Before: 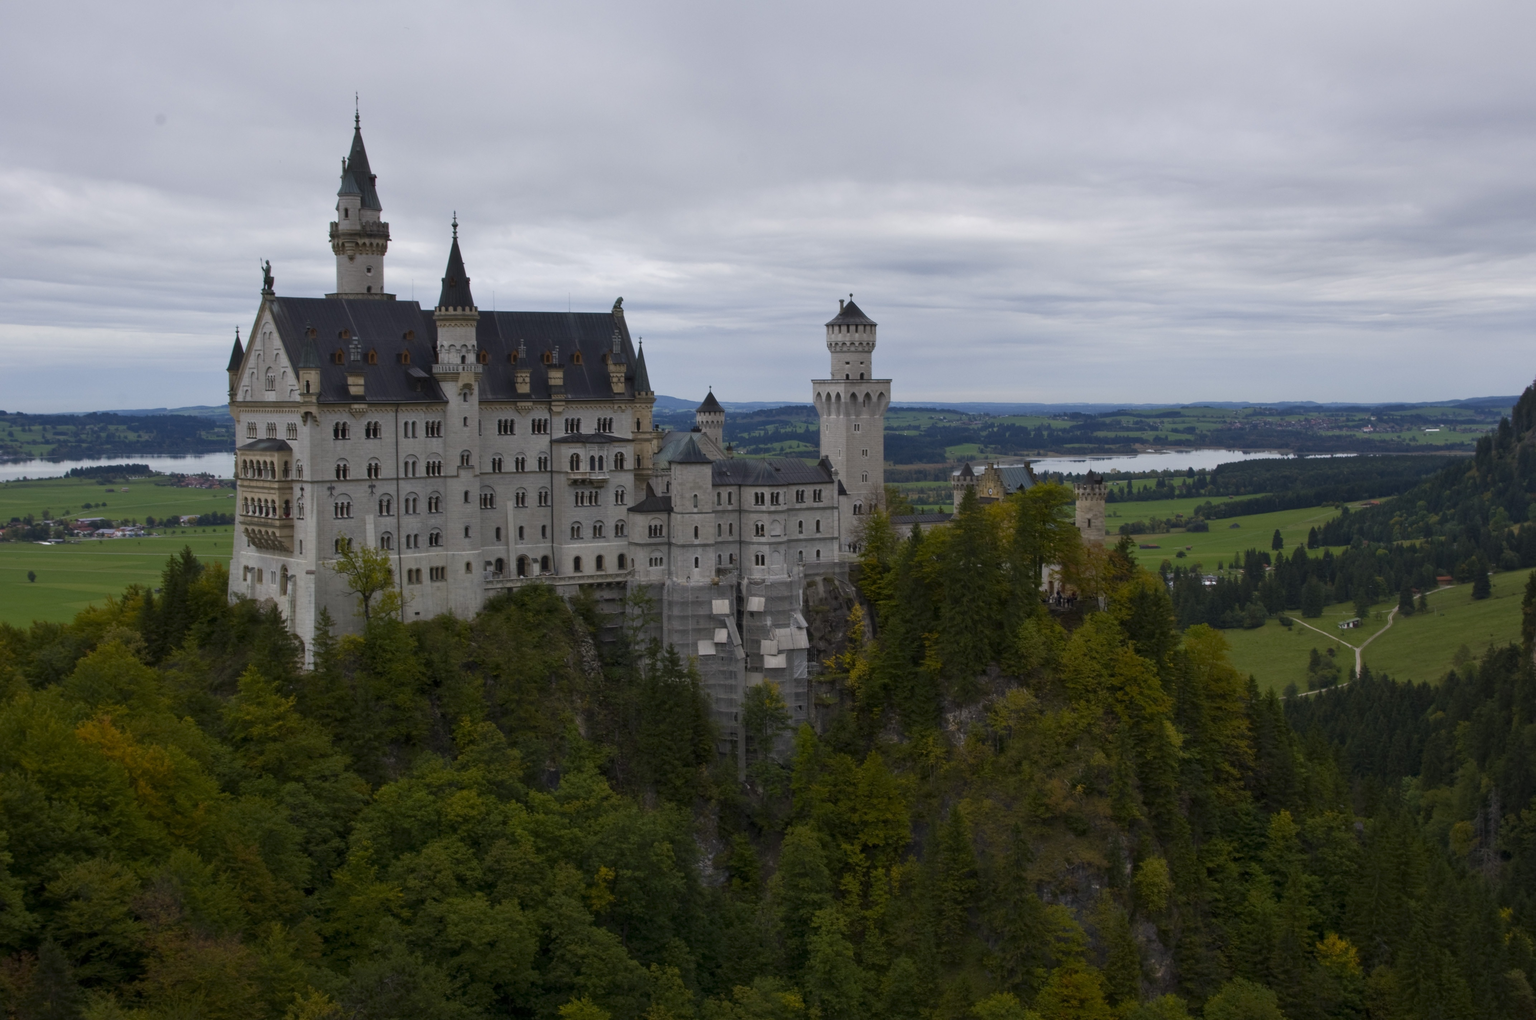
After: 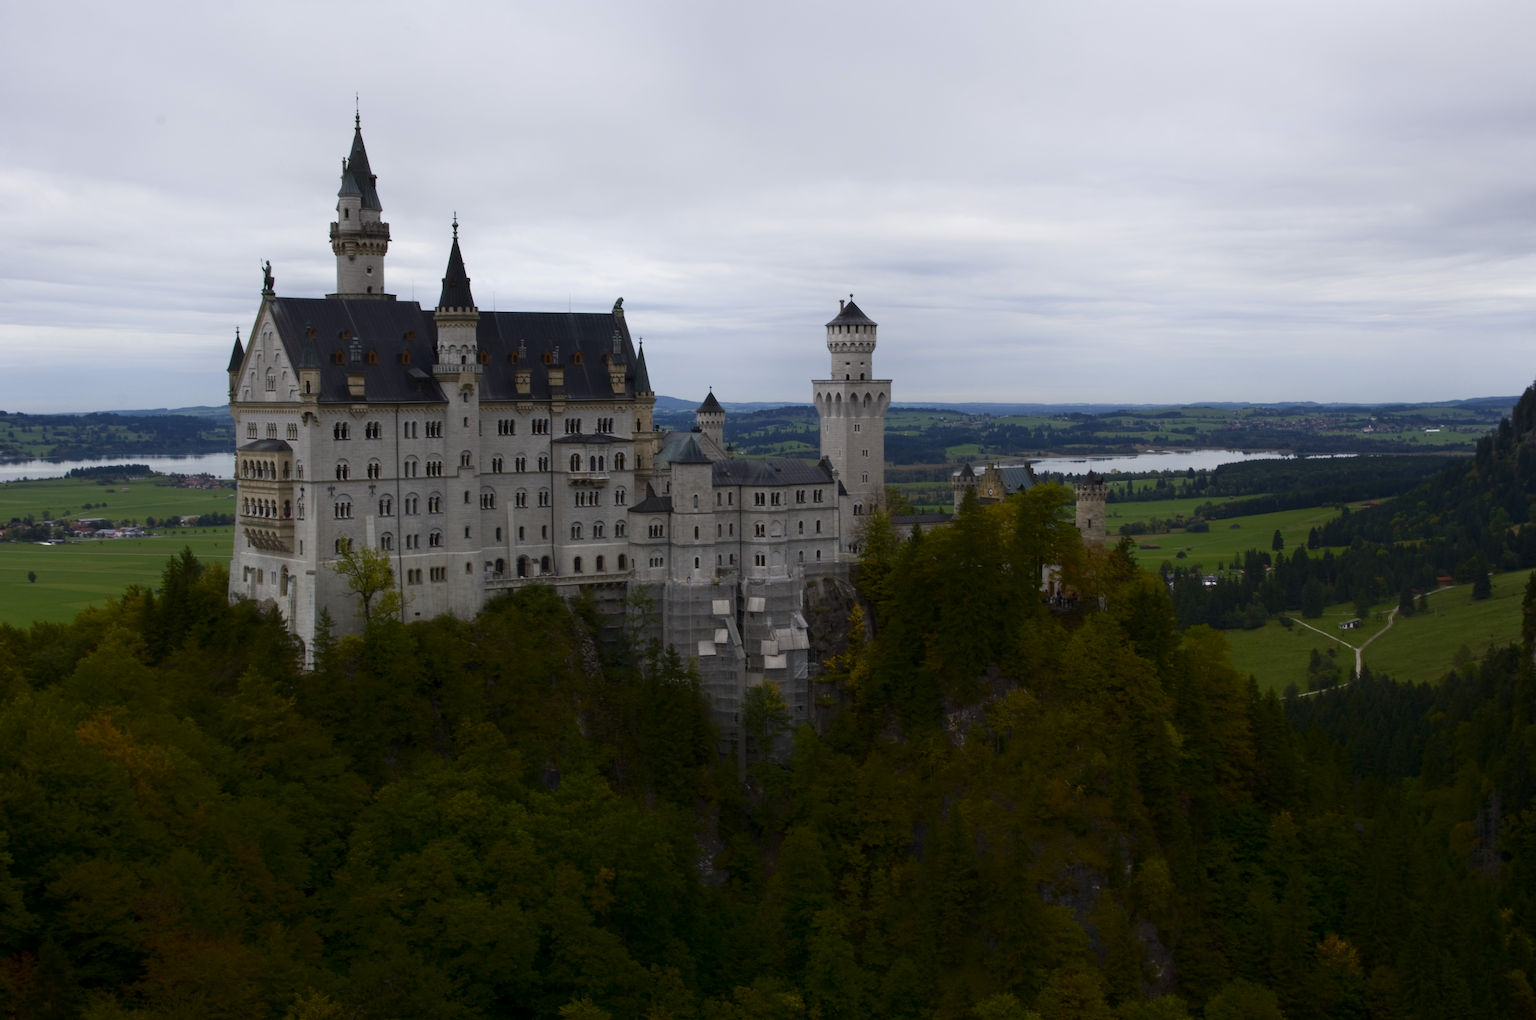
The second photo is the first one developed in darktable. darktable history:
shadows and highlights: shadows -61.37, white point adjustment -5.3, highlights 62.01
